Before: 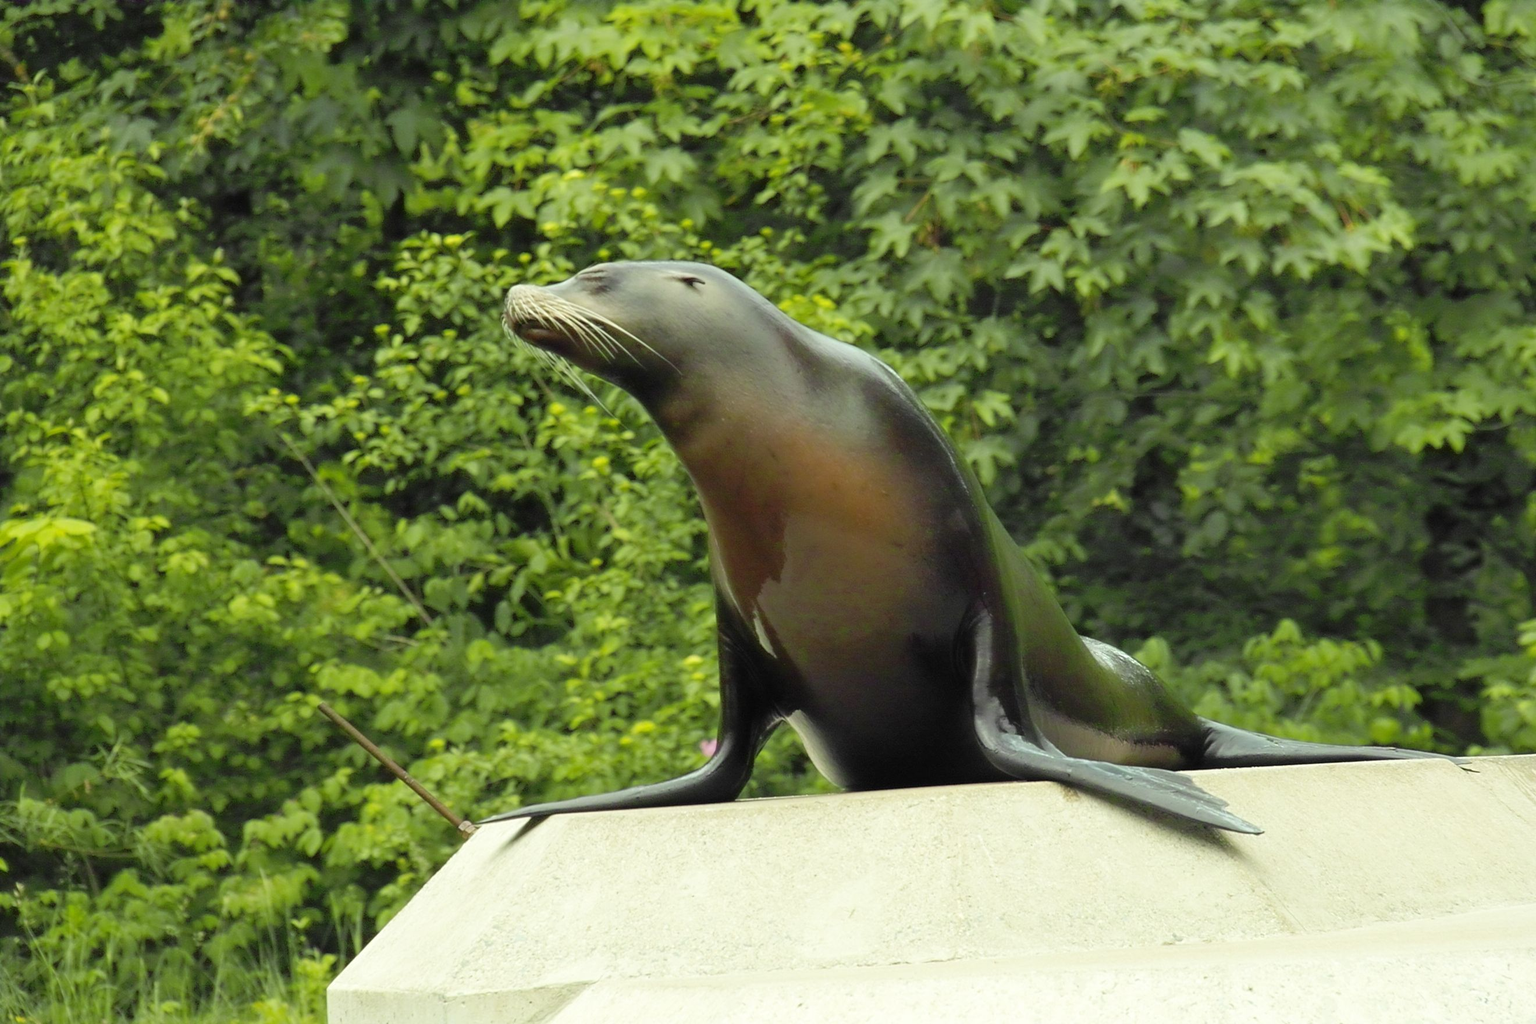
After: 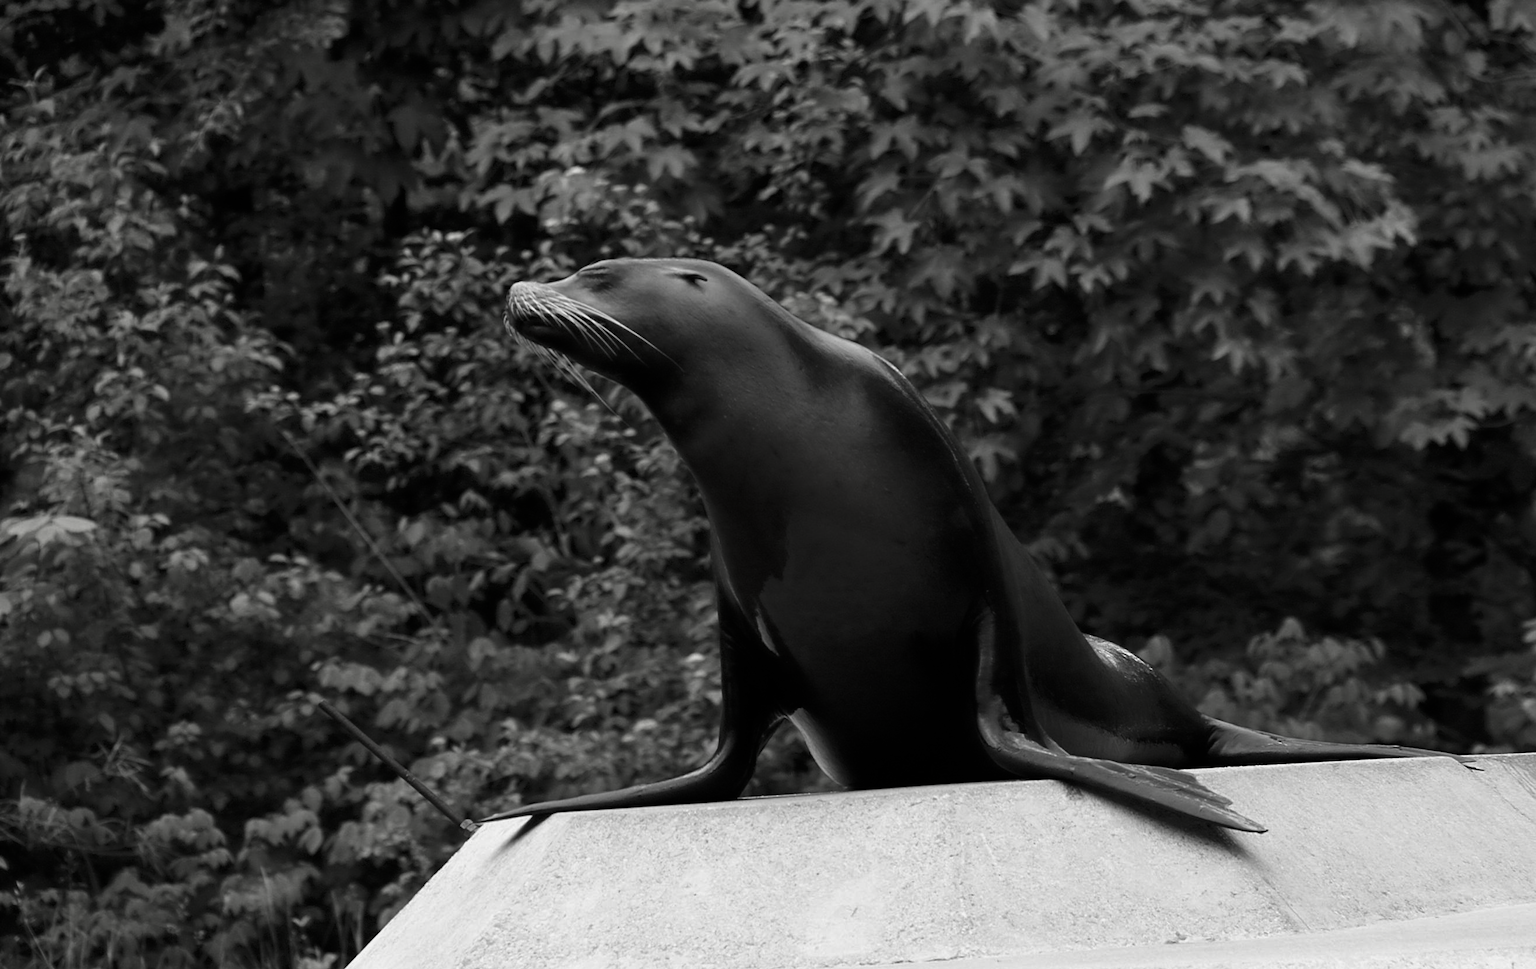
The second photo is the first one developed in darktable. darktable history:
crop: top 0.446%, right 0.263%, bottom 5.081%
contrast brightness saturation: contrast -0.031, brightness -0.602, saturation -0.981
